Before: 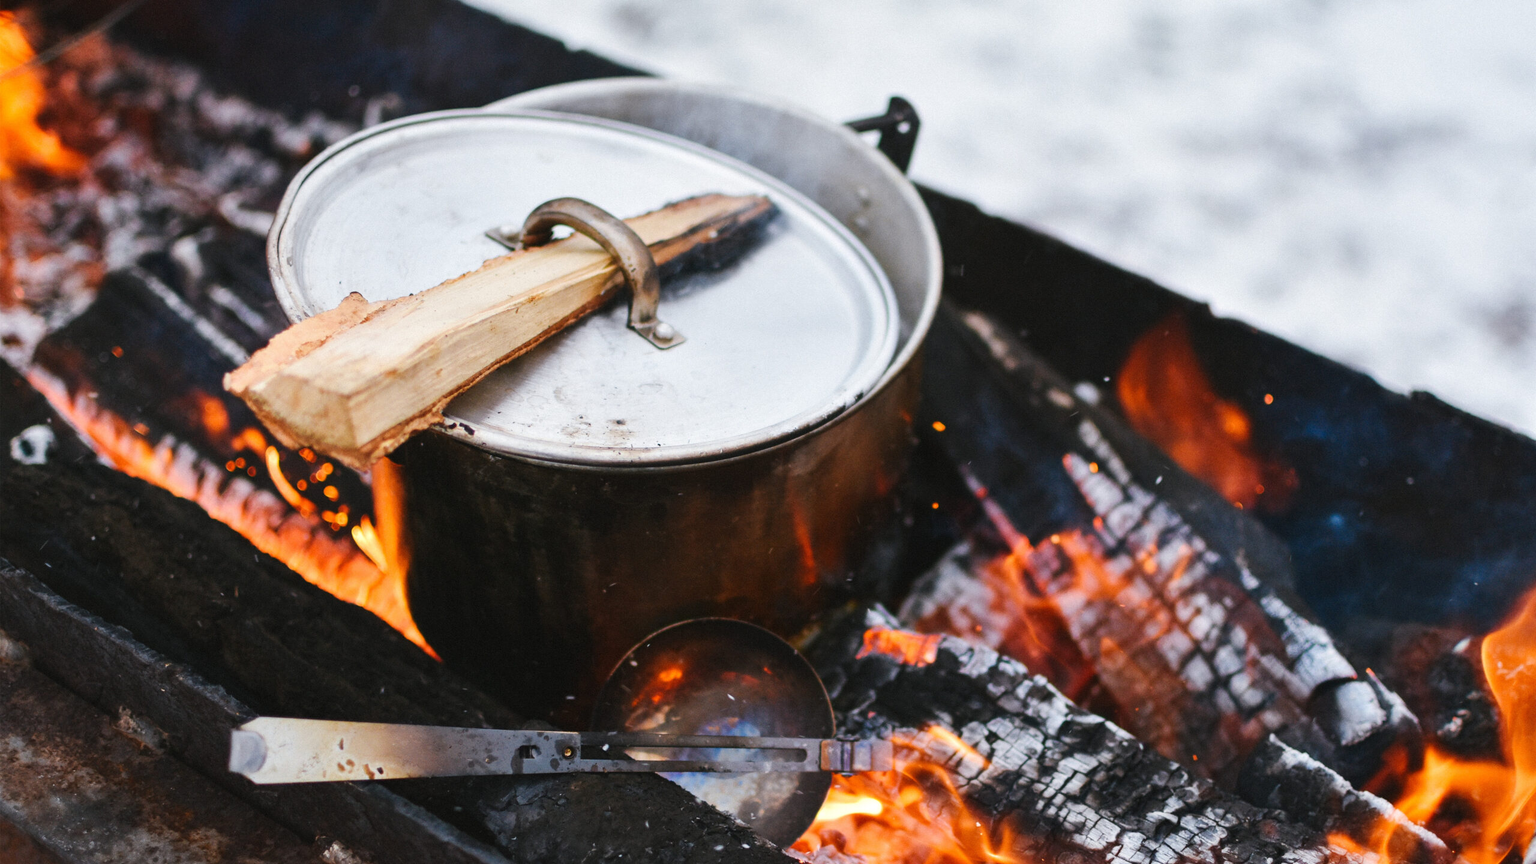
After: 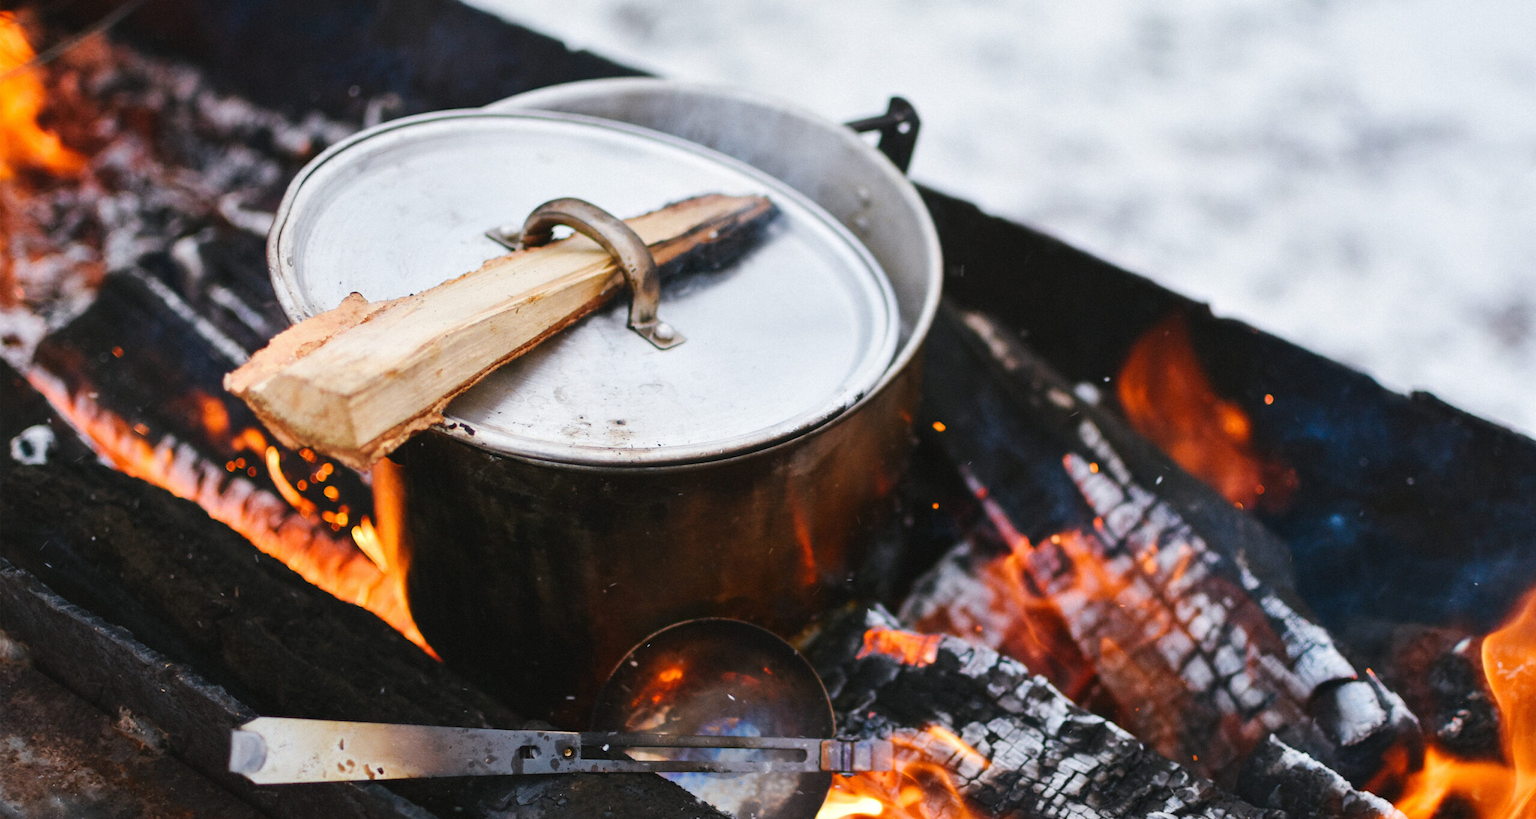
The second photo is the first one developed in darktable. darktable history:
crop and rotate: top 0.005%, bottom 5.108%
